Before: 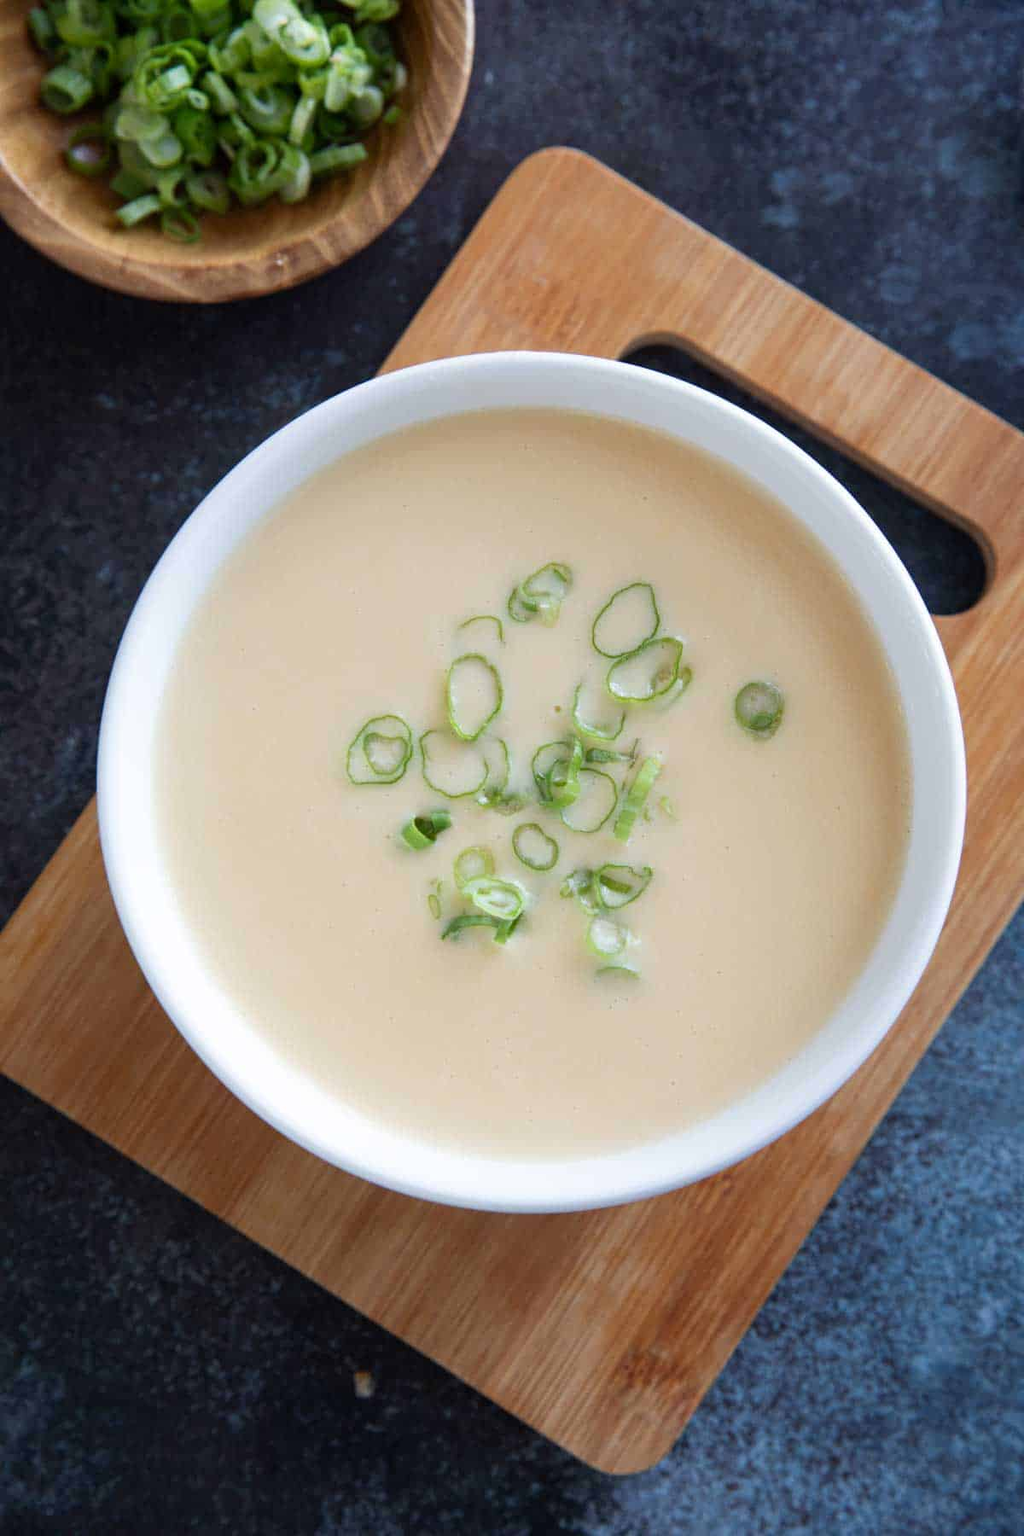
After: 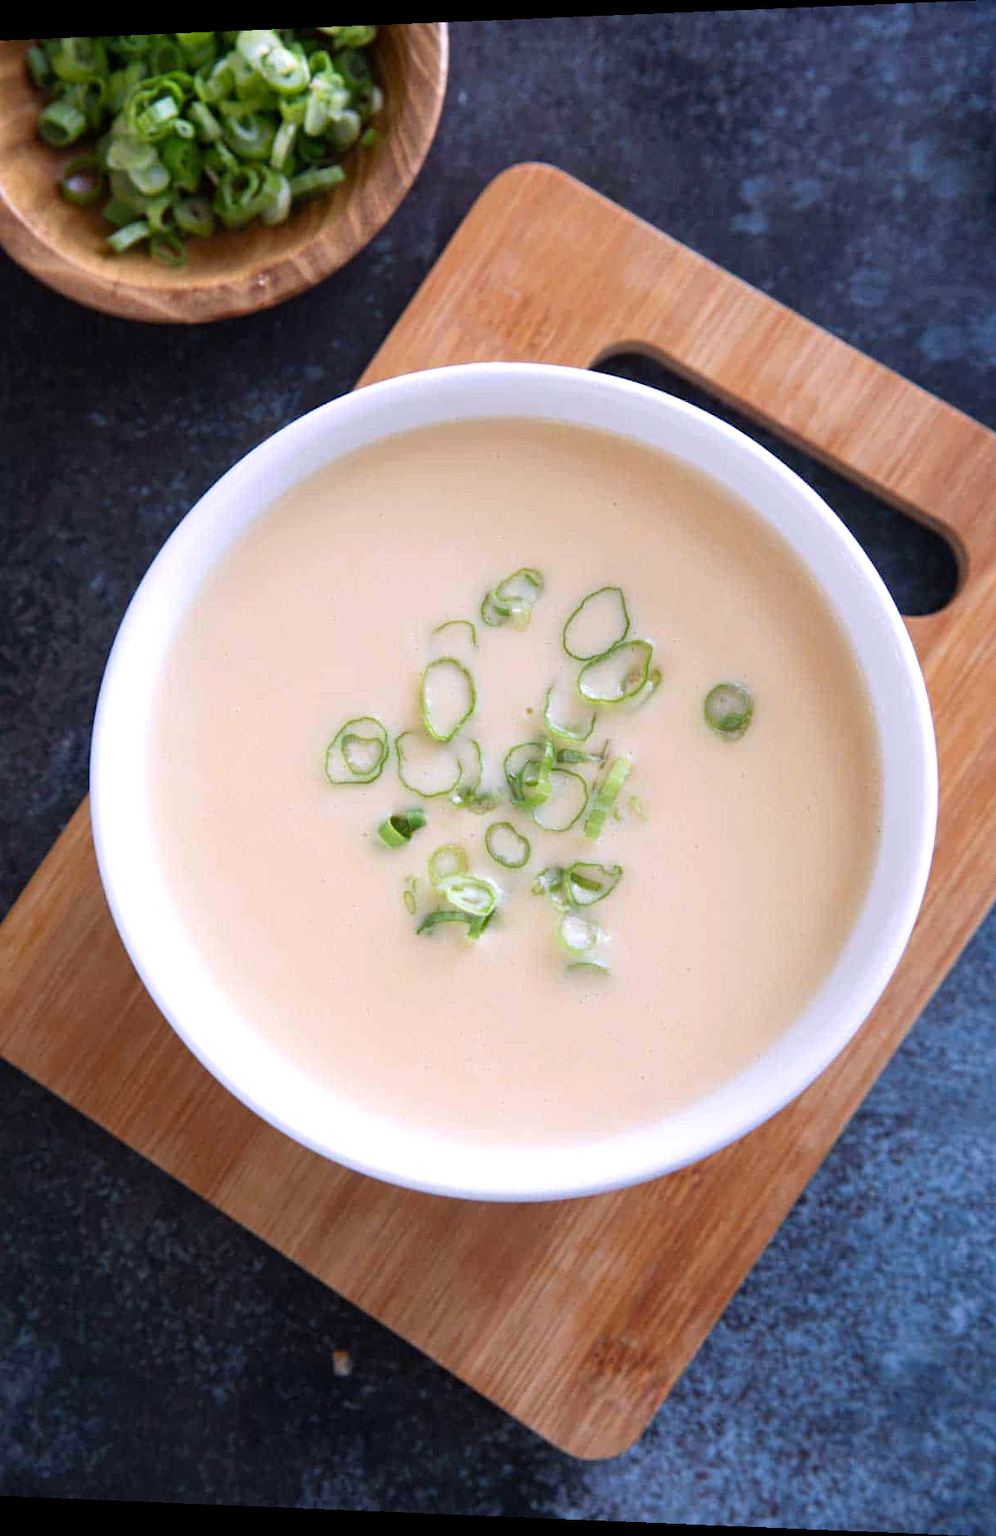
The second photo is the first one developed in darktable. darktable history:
white balance: red 1.05, blue 1.072
rotate and perspective: lens shift (horizontal) -0.055, automatic cropping off
exposure: exposure 0.2 EV, compensate highlight preservation false
